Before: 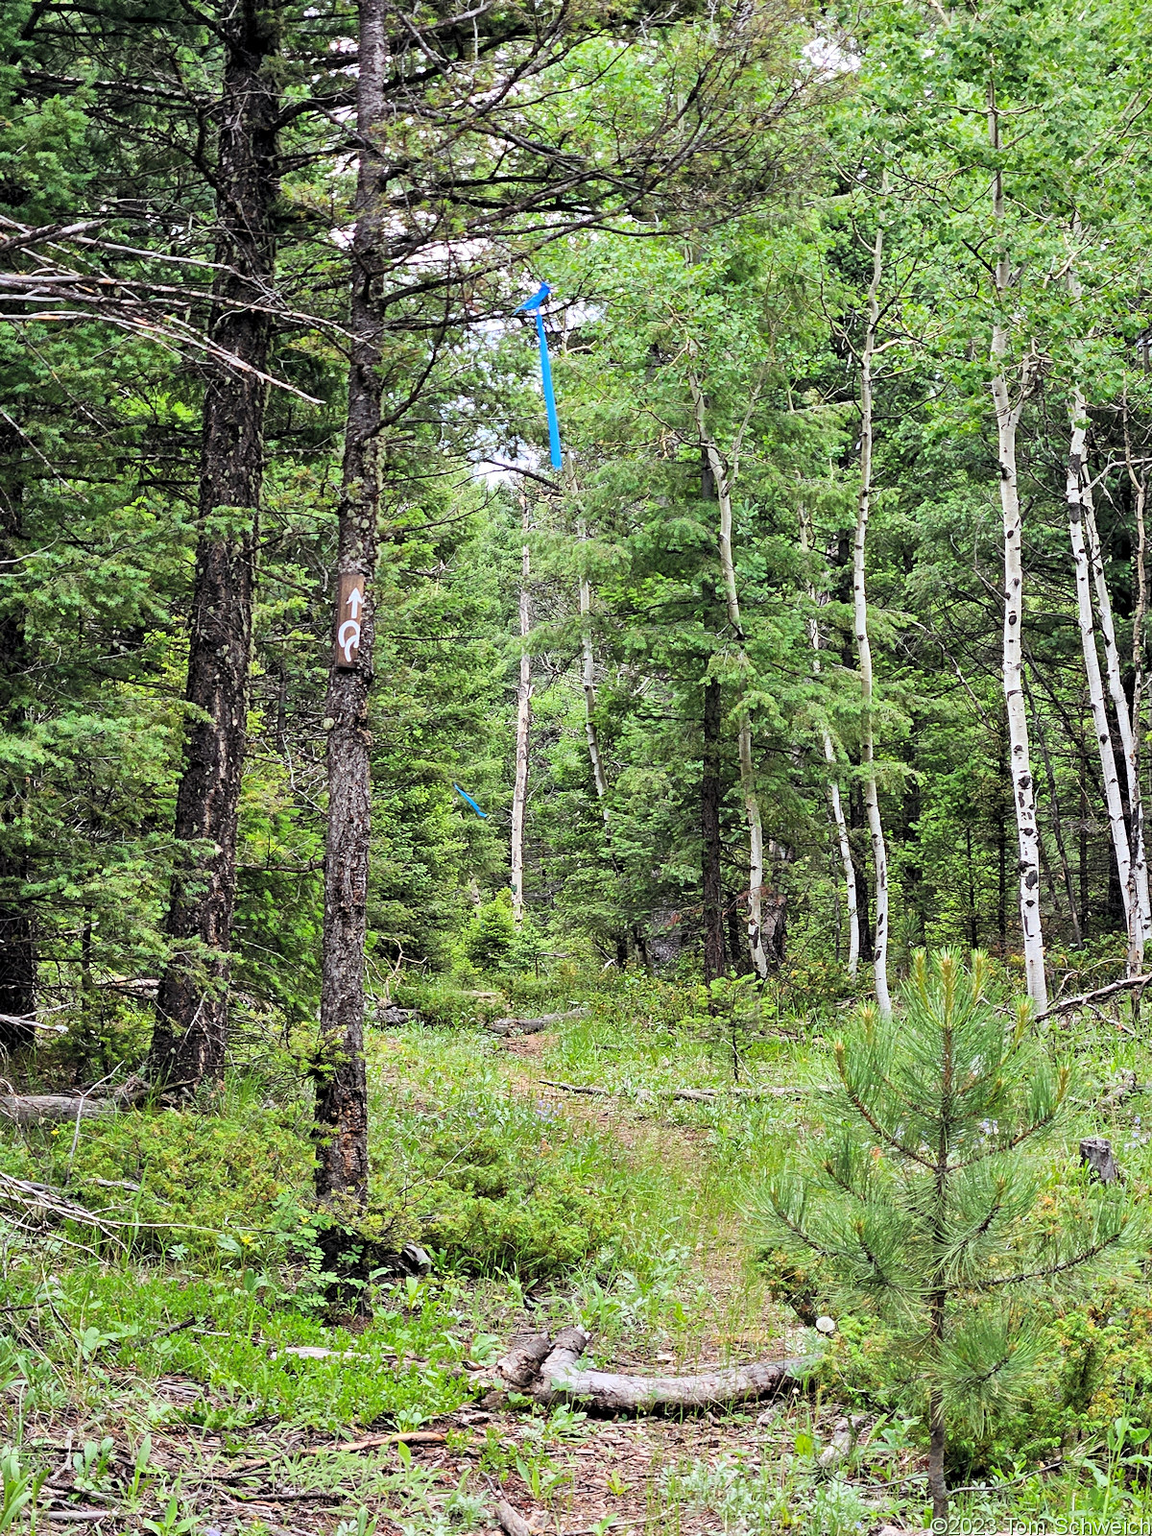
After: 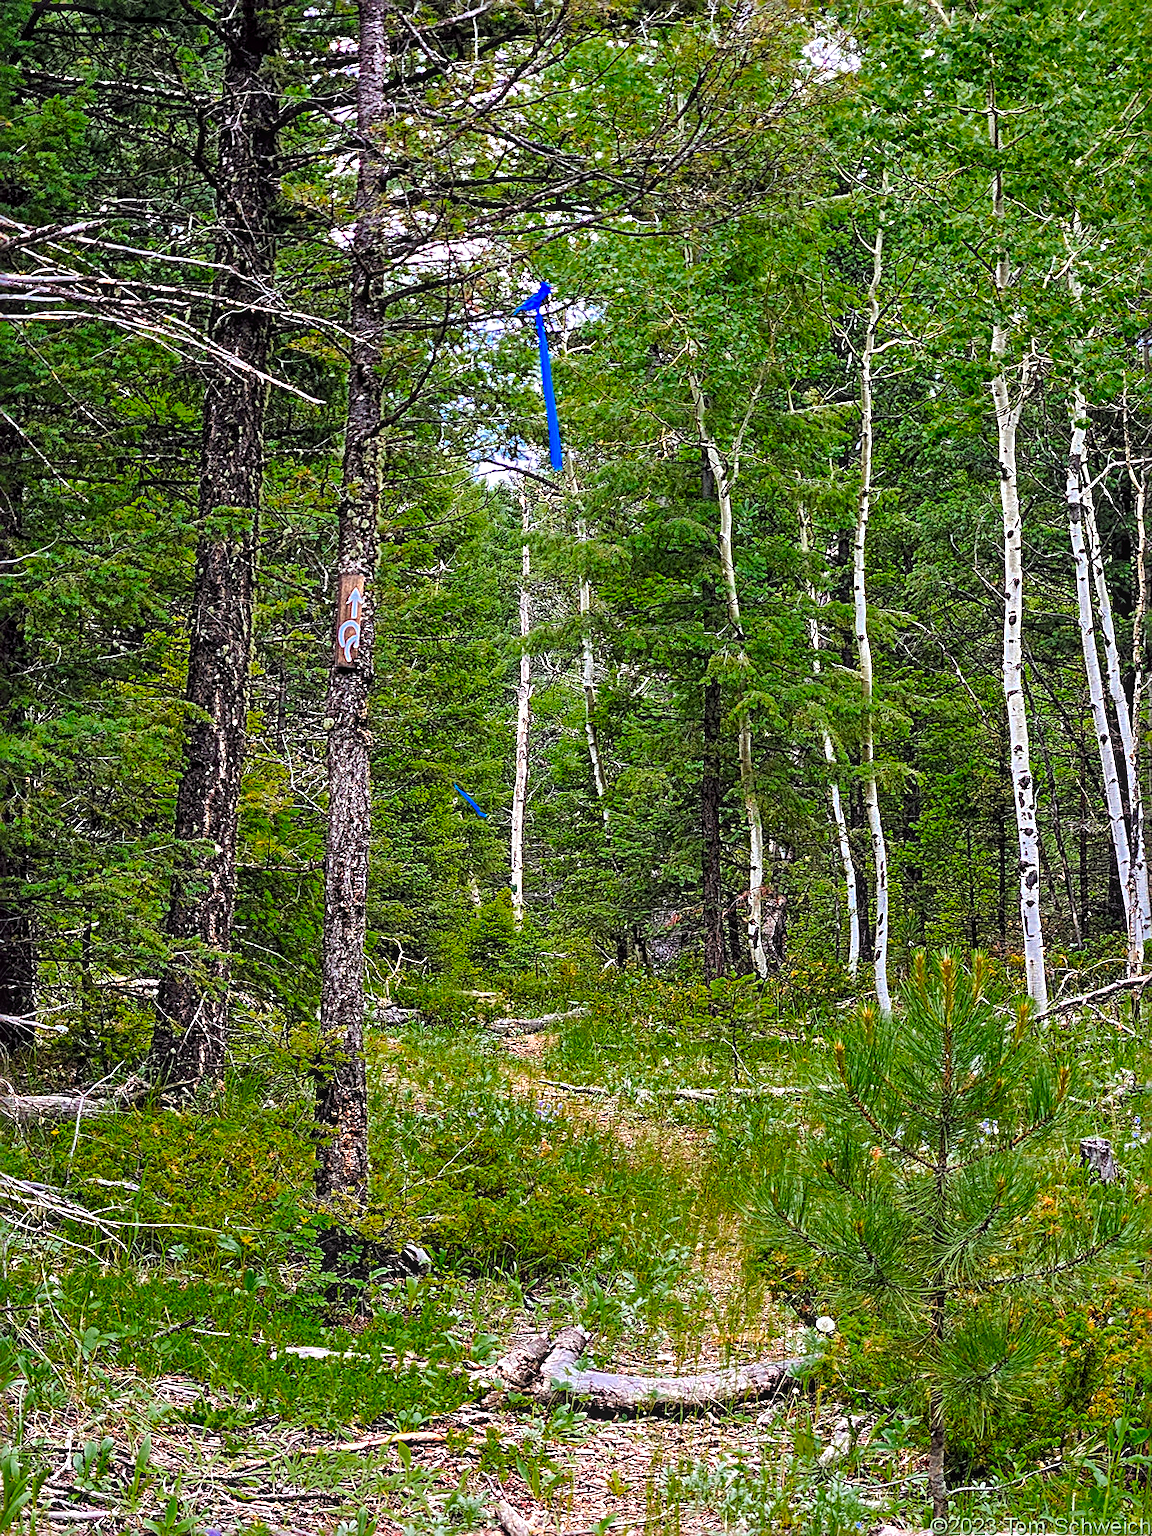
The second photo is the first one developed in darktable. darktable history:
sharpen: radius 3.025, amount 0.757
local contrast: on, module defaults
color zones: curves: ch0 [(0, 0.553) (0.123, 0.58) (0.23, 0.419) (0.468, 0.155) (0.605, 0.132) (0.723, 0.063) (0.833, 0.172) (0.921, 0.468)]; ch1 [(0.025, 0.645) (0.229, 0.584) (0.326, 0.551) (0.537, 0.446) (0.599, 0.911) (0.708, 1) (0.805, 0.944)]; ch2 [(0.086, 0.468) (0.254, 0.464) (0.638, 0.564) (0.702, 0.592) (0.768, 0.564)]
color balance: lift [1, 1.001, 0.999, 1.001], gamma [1, 1.004, 1.007, 0.993], gain [1, 0.991, 0.987, 1.013], contrast 7.5%, contrast fulcrum 10%, output saturation 115%
